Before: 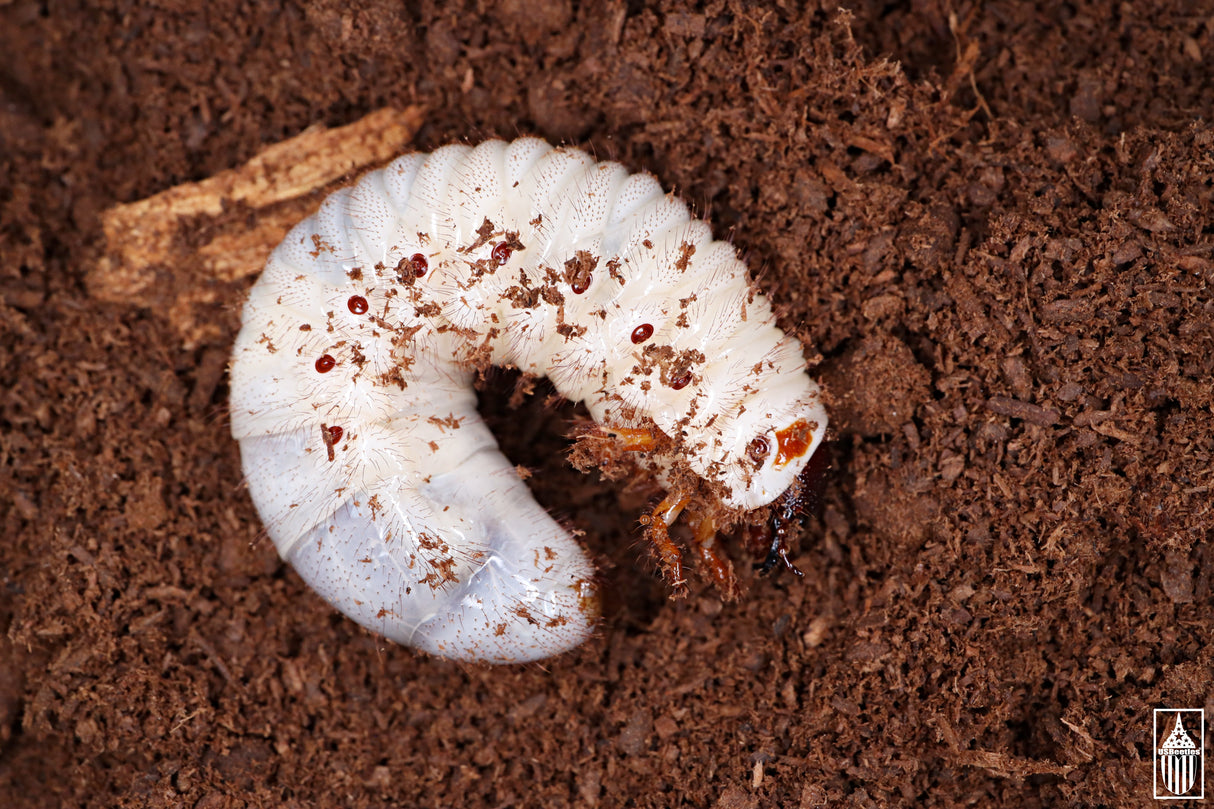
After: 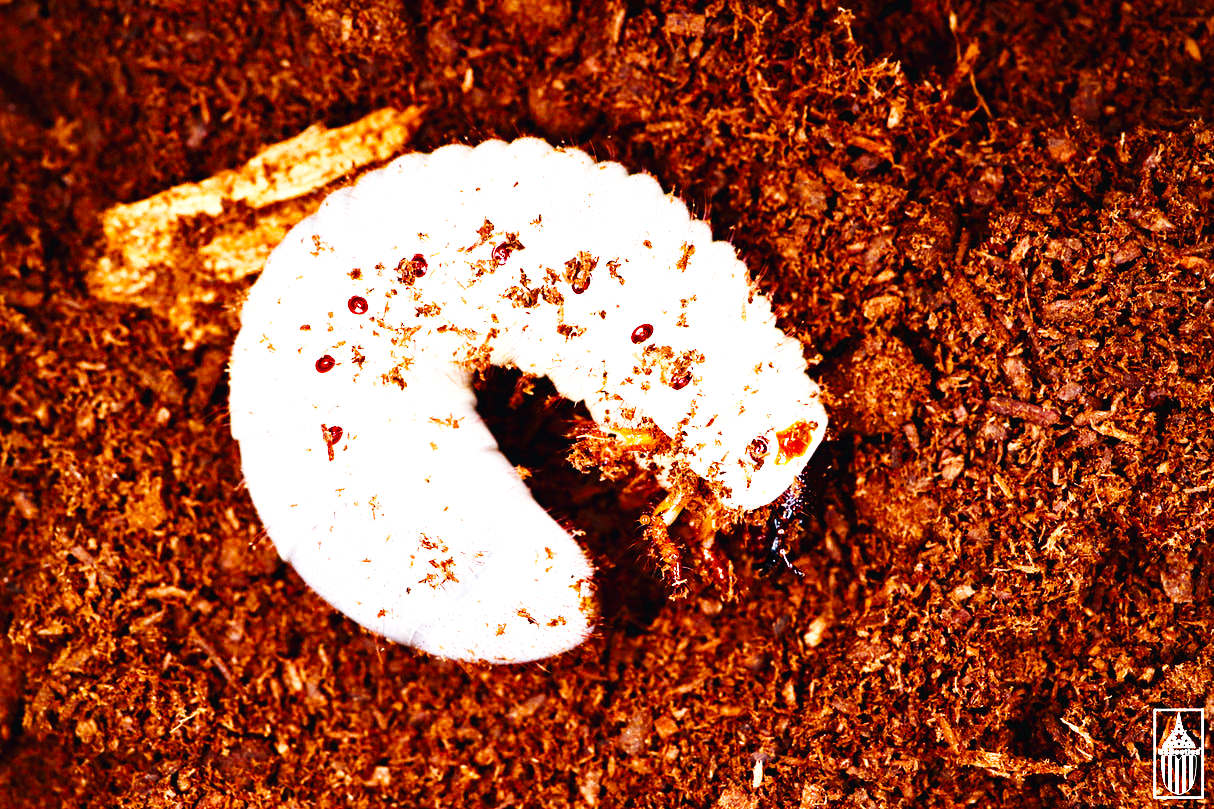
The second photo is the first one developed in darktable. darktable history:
base curve: curves: ch0 [(0, 0.003) (0.001, 0.002) (0.006, 0.004) (0.02, 0.022) (0.048, 0.086) (0.094, 0.234) (0.162, 0.431) (0.258, 0.629) (0.385, 0.8) (0.548, 0.918) (0.751, 0.988) (1, 1)], preserve colors none
tone equalizer: -8 EV -0.75 EV, -7 EV -0.7 EV, -6 EV -0.6 EV, -5 EV -0.4 EV, -3 EV 0.4 EV, -2 EV 0.6 EV, -1 EV 0.7 EV, +0 EV 0.75 EV, edges refinement/feathering 500, mask exposure compensation -1.57 EV, preserve details no
color balance rgb: linear chroma grading › shadows -2.2%, linear chroma grading › highlights -15%, linear chroma grading › global chroma -10%, linear chroma grading › mid-tones -10%, perceptual saturation grading › global saturation 45%, perceptual saturation grading › highlights -50%, perceptual saturation grading › shadows 30%, perceptual brilliance grading › global brilliance 18%, global vibrance 45%
graduated density: on, module defaults
